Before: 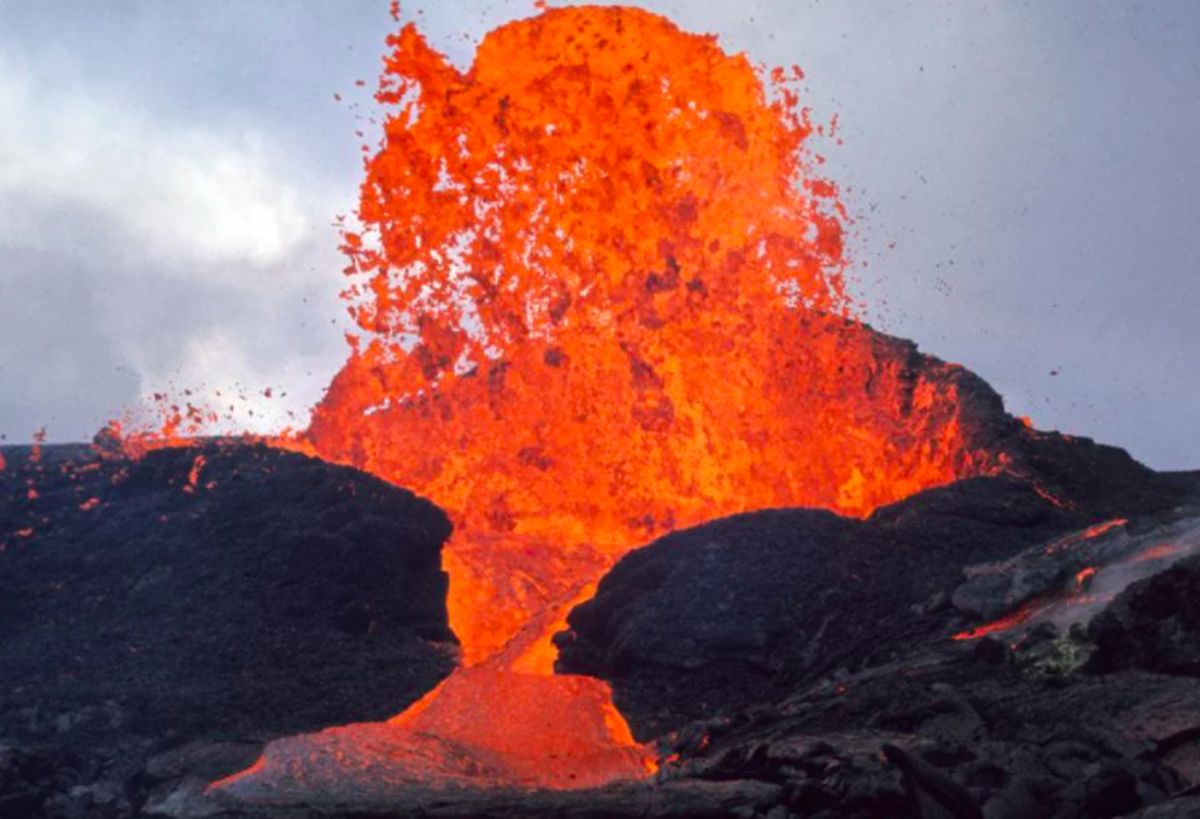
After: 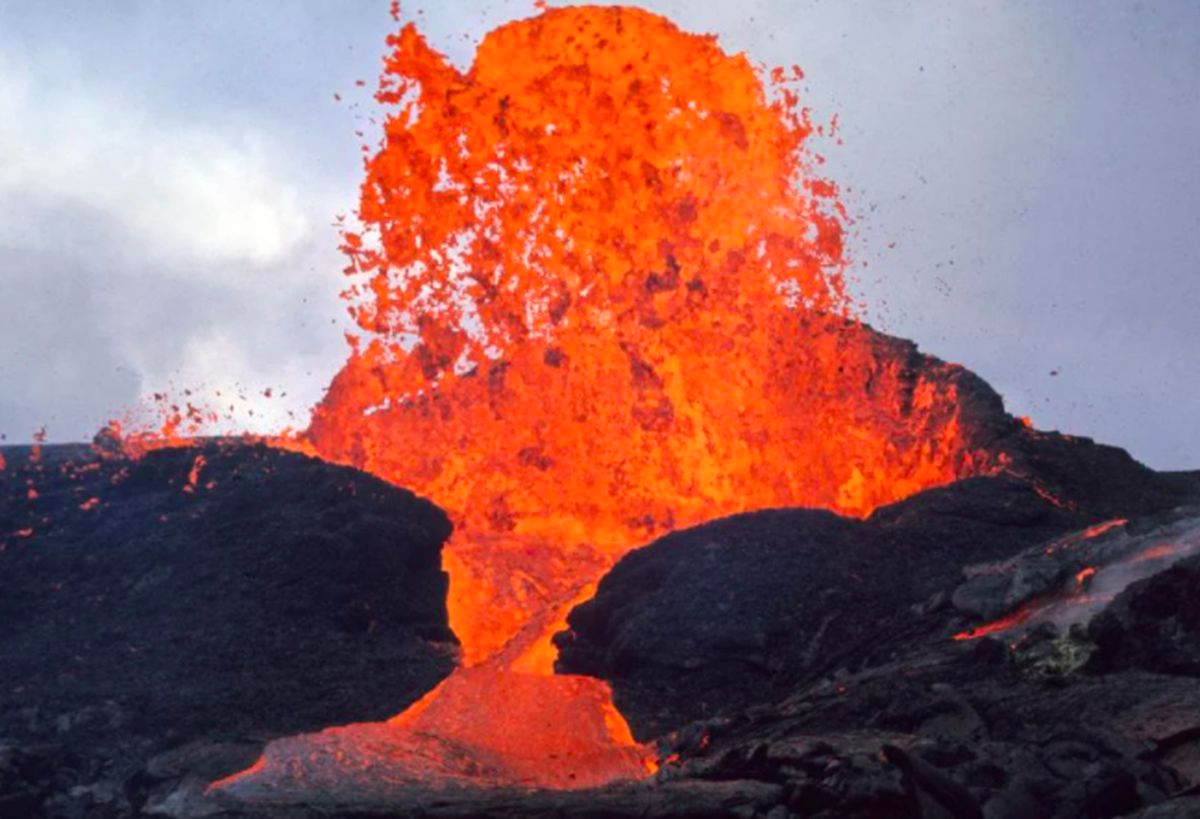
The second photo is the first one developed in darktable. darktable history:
contrast brightness saturation: contrast 0.104, brightness 0.019, saturation 0.015
